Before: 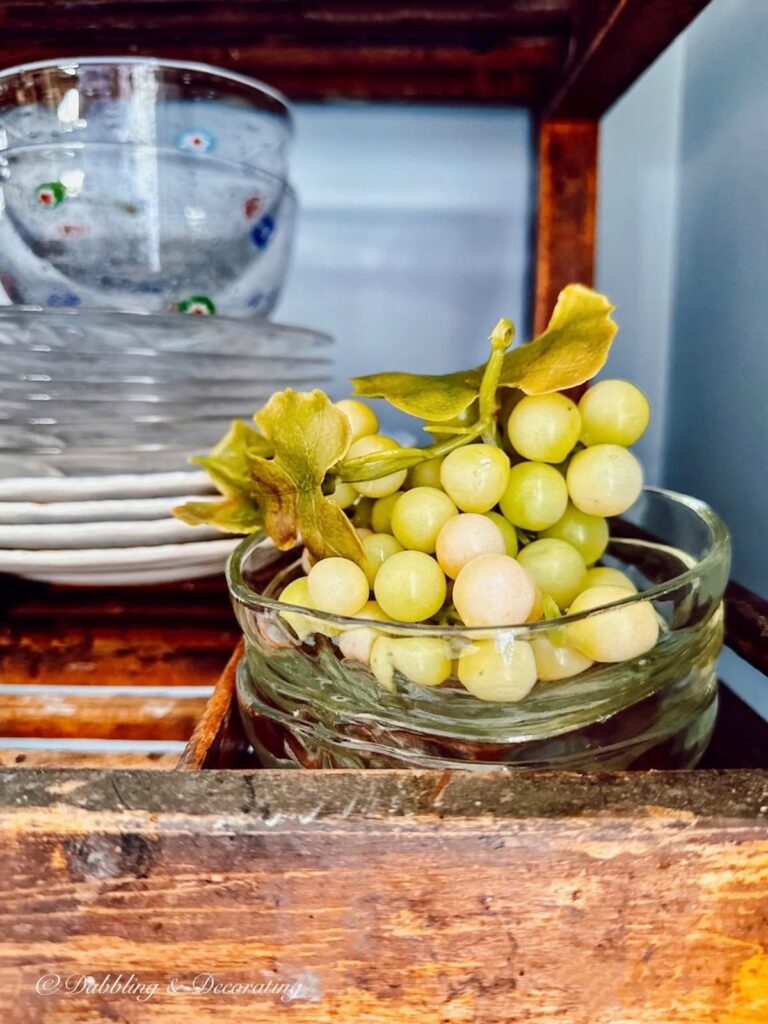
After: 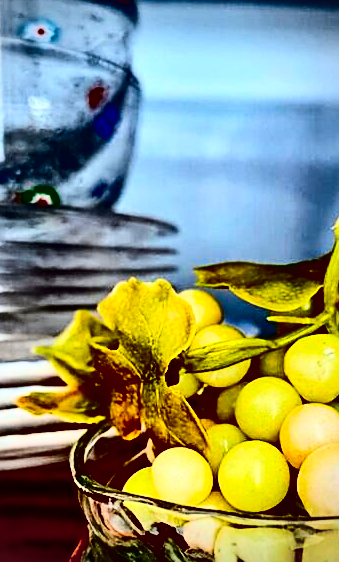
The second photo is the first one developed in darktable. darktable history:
local contrast: mode bilateral grid, contrast 21, coarseness 49, detail 120%, midtone range 0.2
sharpen: on, module defaults
vignetting: unbound false
crop: left 20.355%, top 10.764%, right 35.388%, bottom 34.258%
color correction: highlights a* -2.72, highlights b* -2.22, shadows a* 2.09, shadows b* 2.74
shadows and highlights: shadows 20.87, highlights -81.73, soften with gaussian
contrast brightness saturation: contrast 0.774, brightness -0.994, saturation 0.991
